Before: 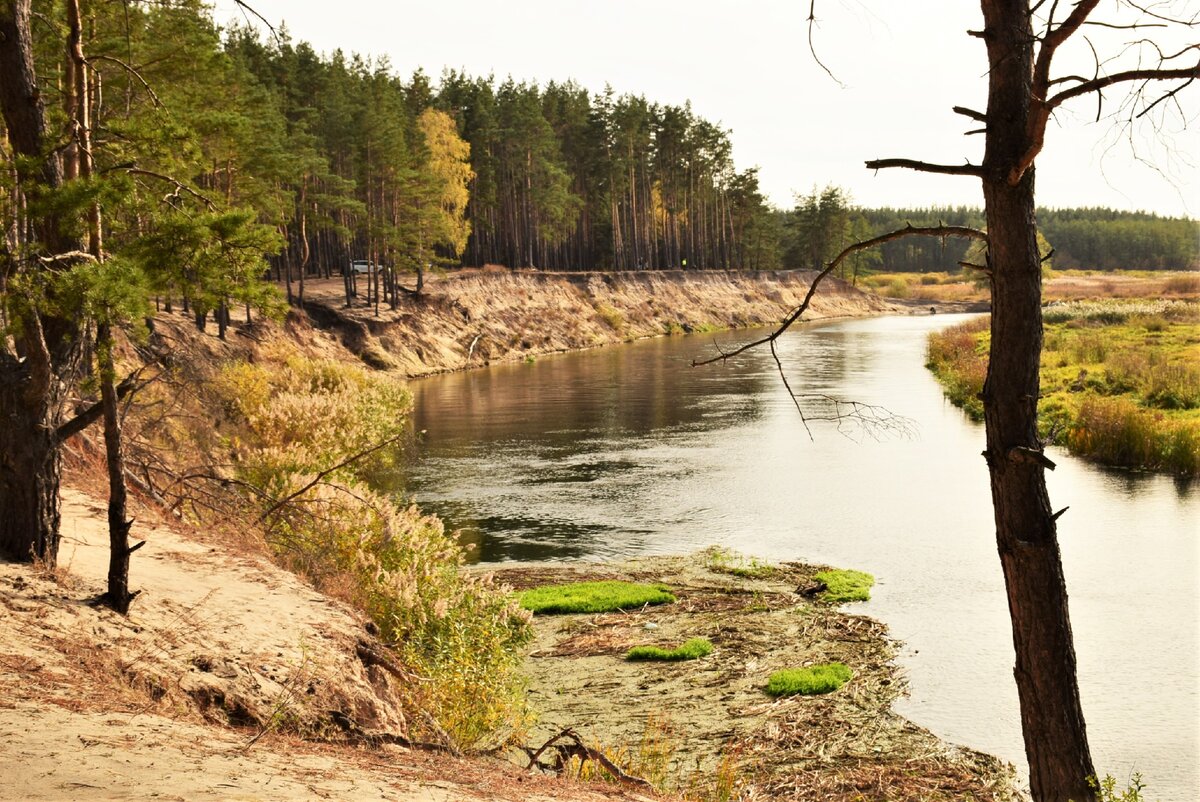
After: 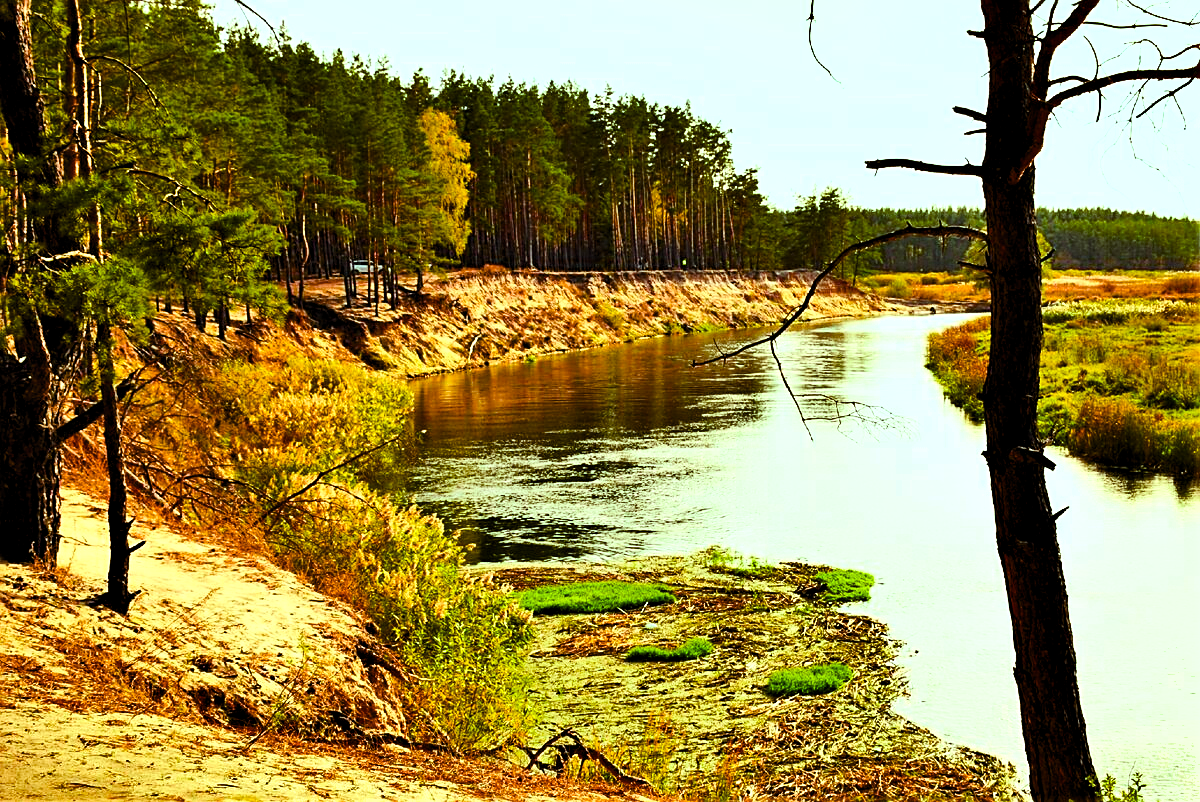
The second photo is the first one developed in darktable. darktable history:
color balance rgb: shadows lift › luminance -20.164%, highlights gain › luminance 19.722%, highlights gain › chroma 2.783%, highlights gain › hue 175.69°, perceptual saturation grading › global saturation 36.797%, perceptual saturation grading › shadows 35.413%, global vibrance 16.721%, saturation formula JzAzBz (2021)
levels: black 0.025%, levels [0.055, 0.477, 0.9]
tone curve: curves: ch0 [(0, 0.025) (0.15, 0.143) (0.452, 0.486) (0.751, 0.788) (1, 0.961)]; ch1 [(0, 0) (0.43, 0.408) (0.476, 0.469) (0.497, 0.494) (0.546, 0.571) (0.566, 0.607) (0.62, 0.657) (1, 1)]; ch2 [(0, 0) (0.386, 0.397) (0.505, 0.498) (0.547, 0.546) (0.579, 0.58) (1, 1)], color space Lab, independent channels, preserve colors none
sharpen: on, module defaults
shadows and highlights: soften with gaussian
tone equalizer: on, module defaults
